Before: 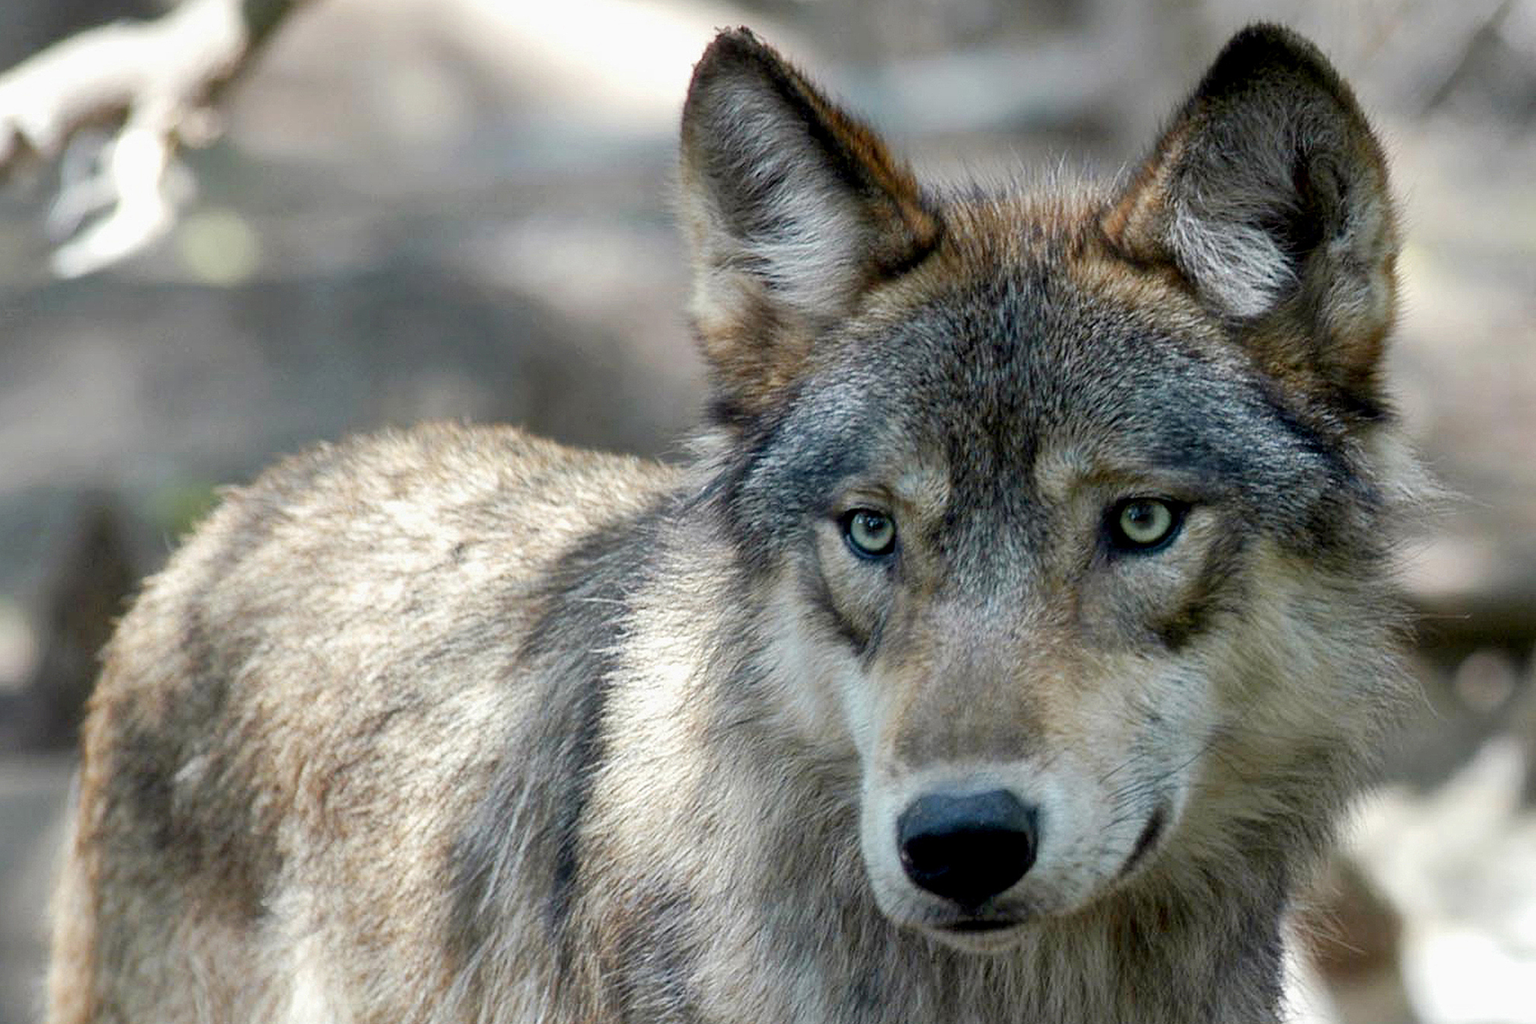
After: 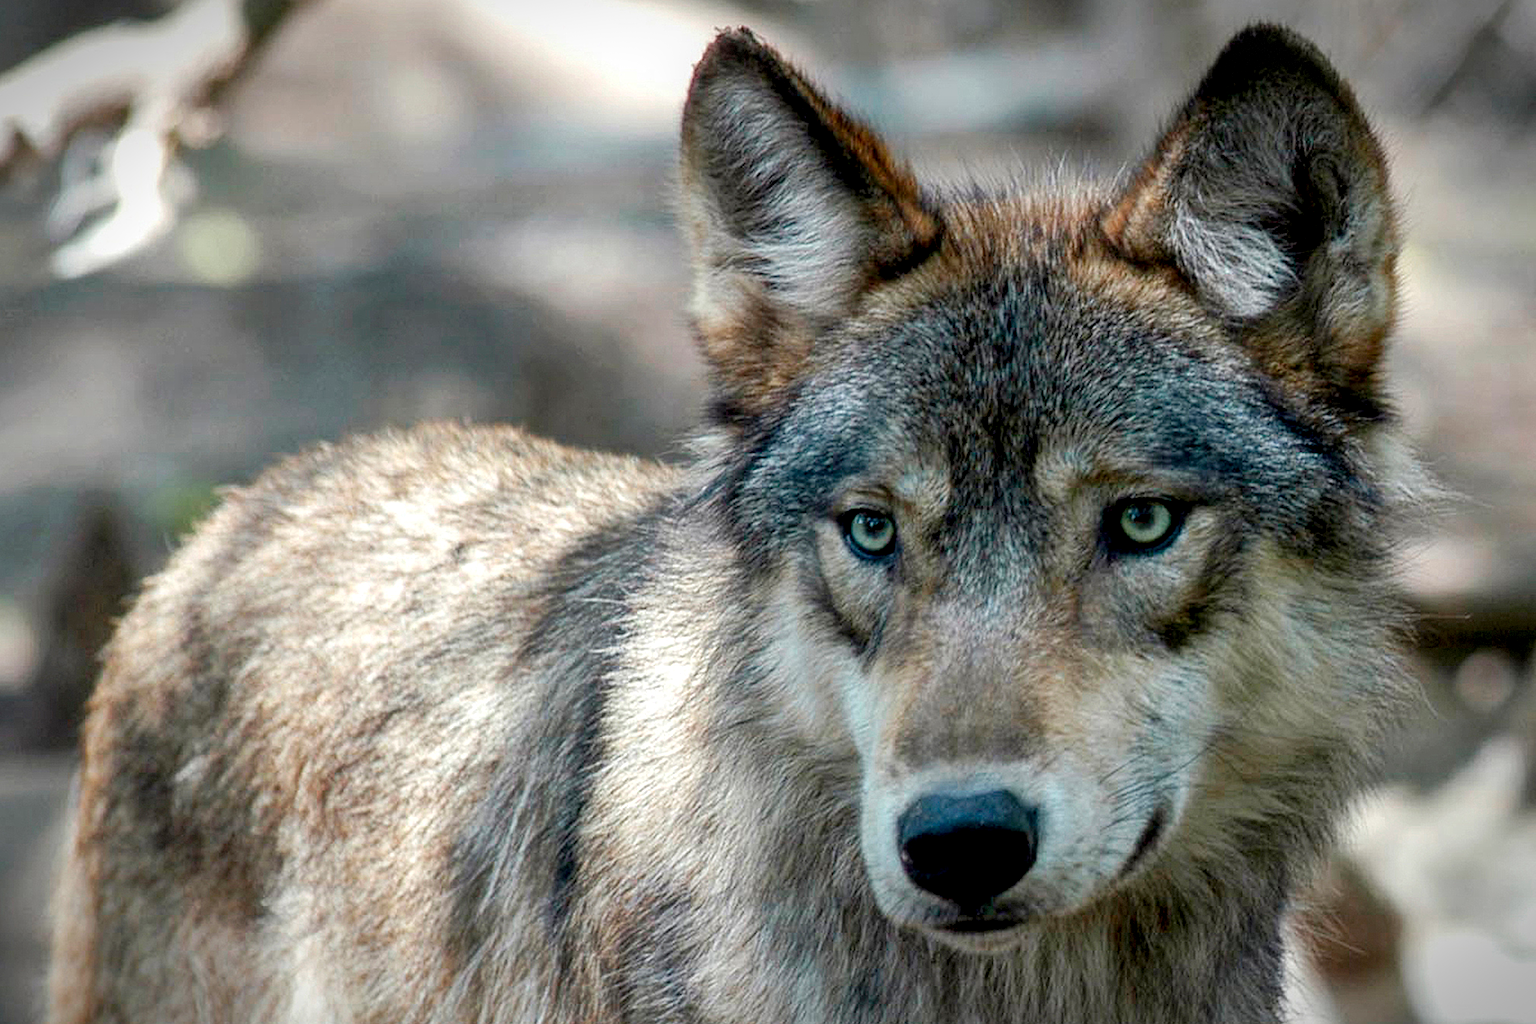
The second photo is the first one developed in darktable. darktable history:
local contrast: on, module defaults
vignetting: fall-off start 81.84%, fall-off radius 61.3%, brightness -0.559, saturation 0.003, automatic ratio true, width/height ratio 1.418, dithering 8-bit output
